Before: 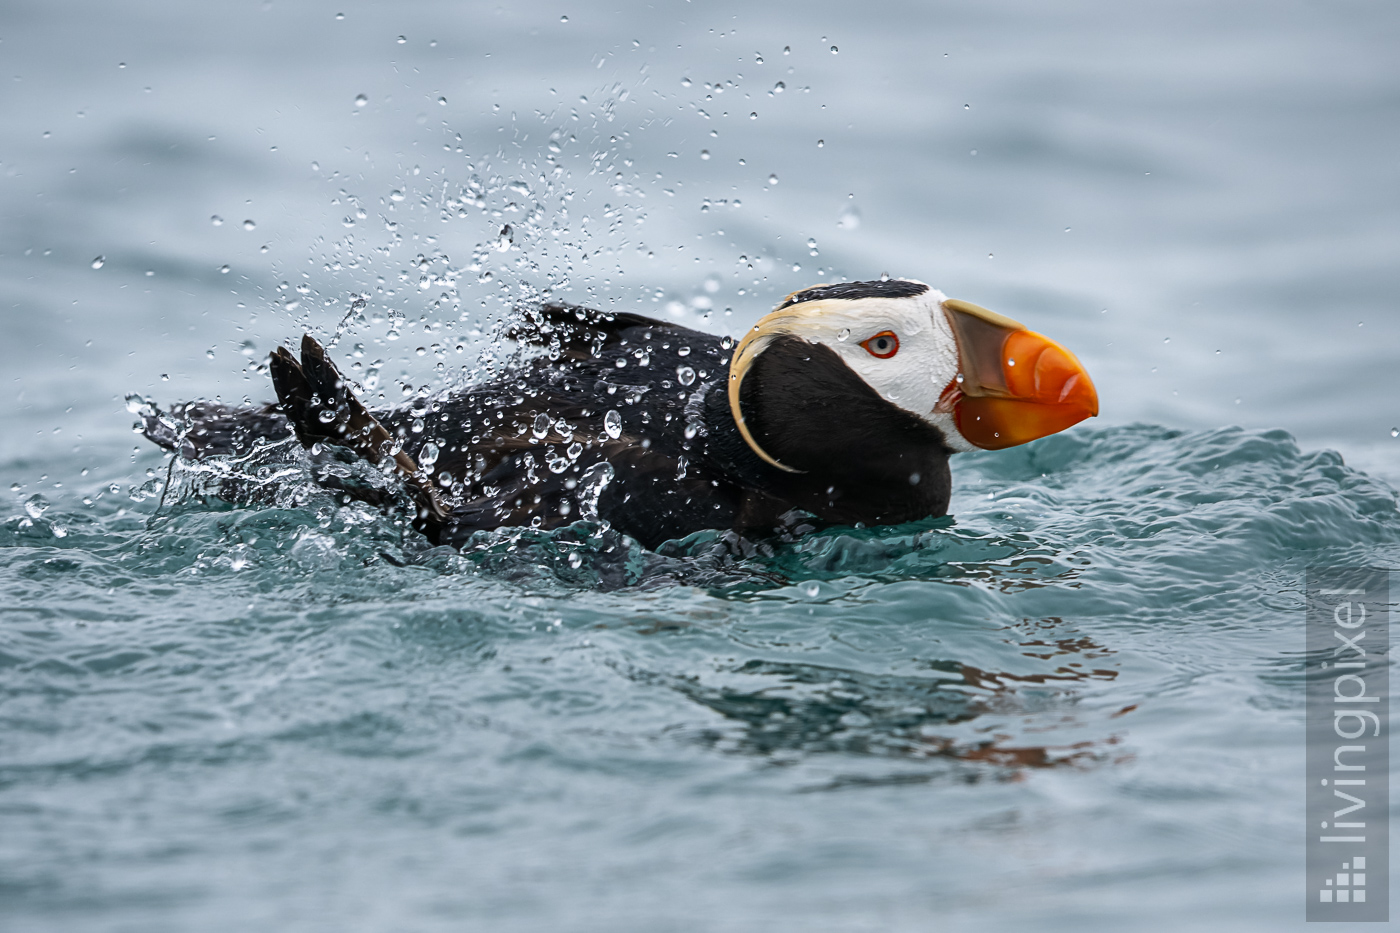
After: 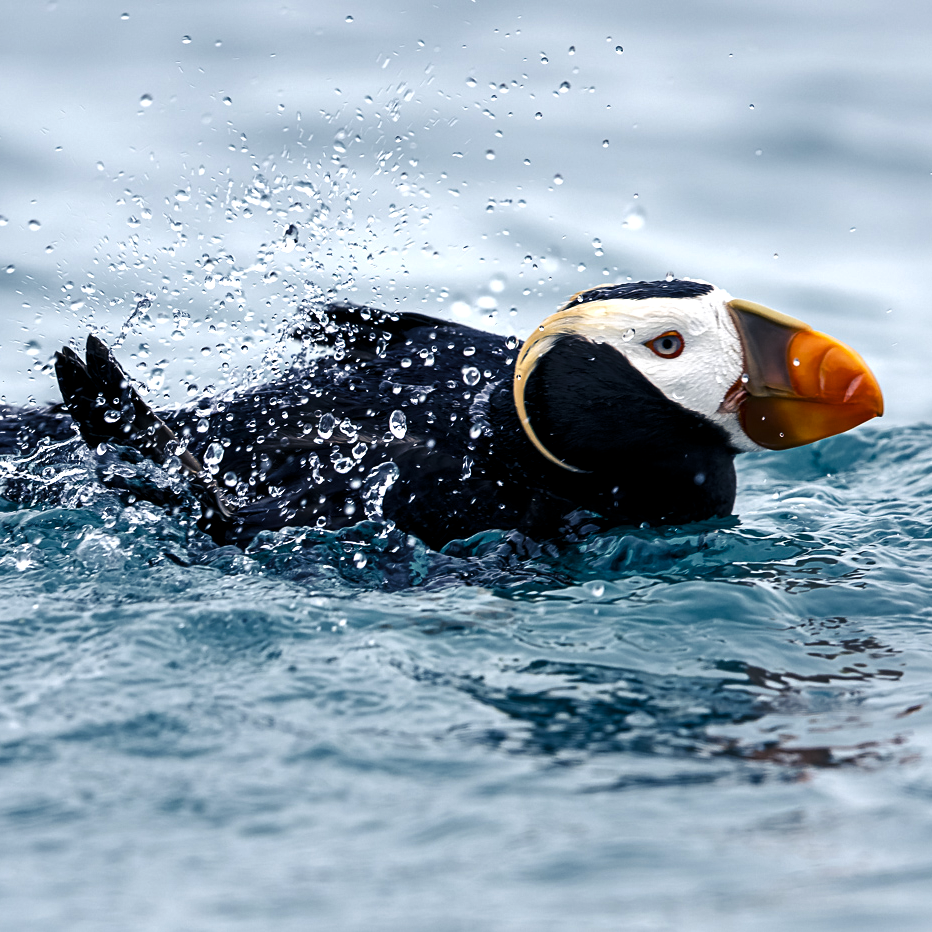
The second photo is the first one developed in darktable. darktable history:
crop and rotate: left 15.367%, right 18.022%
levels: levels [0.029, 0.545, 0.971]
color balance rgb: shadows lift › luminance -40.731%, shadows lift › chroma 14.051%, shadows lift › hue 259.19°, perceptual saturation grading › global saturation 20%, perceptual saturation grading › highlights -25.885%, perceptual saturation grading › shadows 26.182%, perceptual brilliance grading › global brilliance 9.281%, perceptual brilliance grading › shadows 14.755%
